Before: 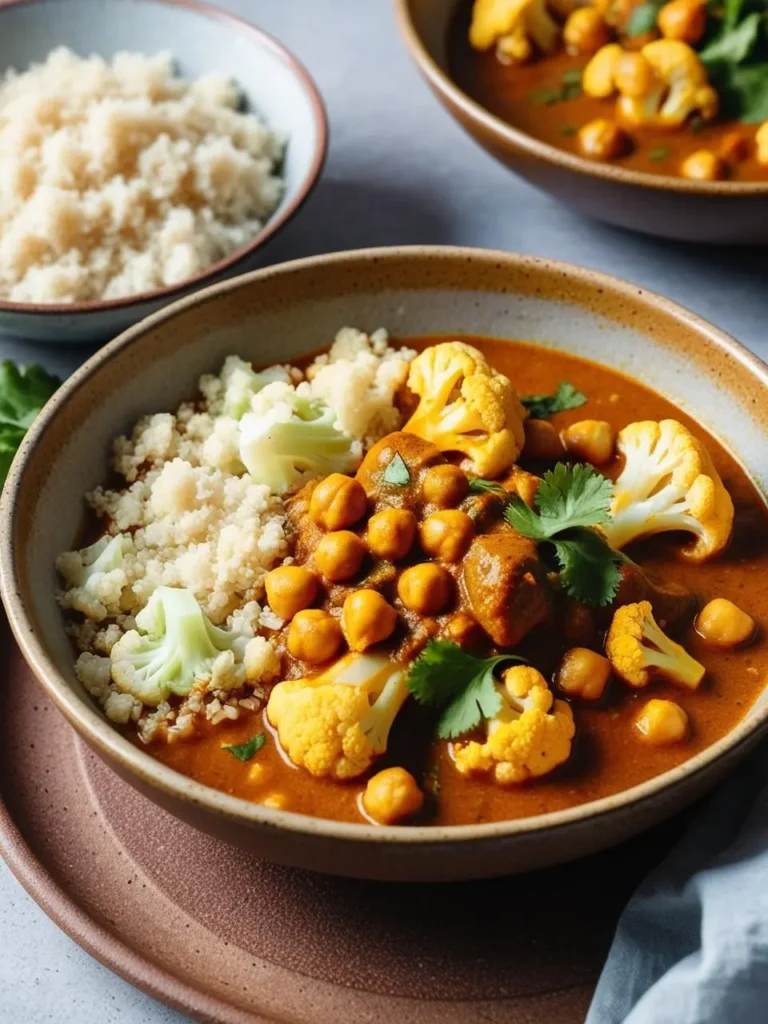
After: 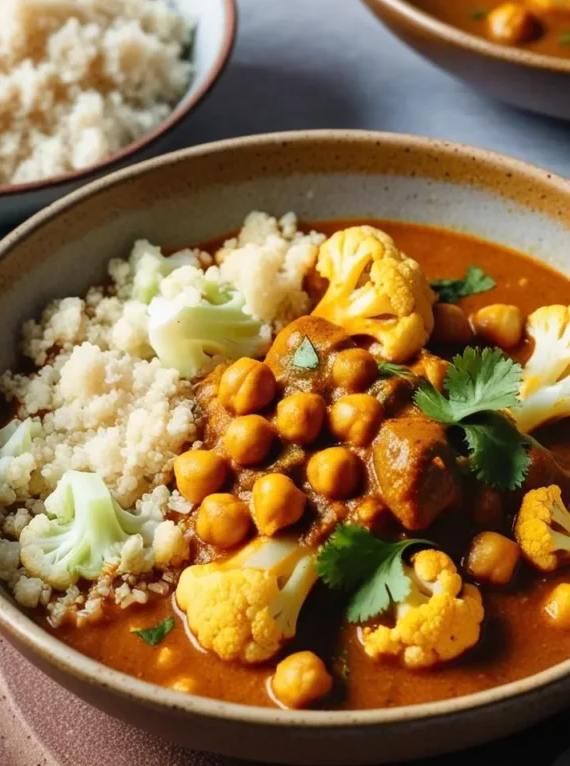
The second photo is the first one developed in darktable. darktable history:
crop and rotate: left 11.92%, top 11.333%, right 13.824%, bottom 13.781%
